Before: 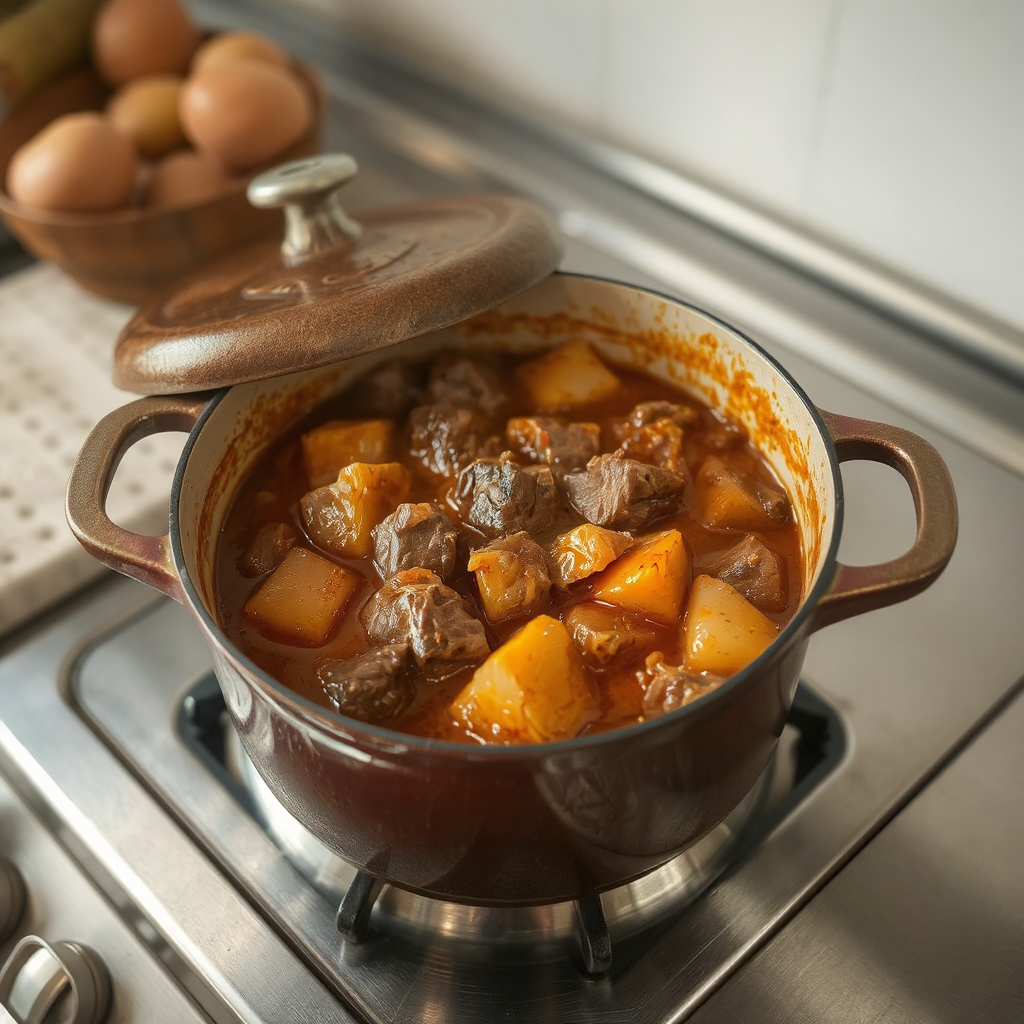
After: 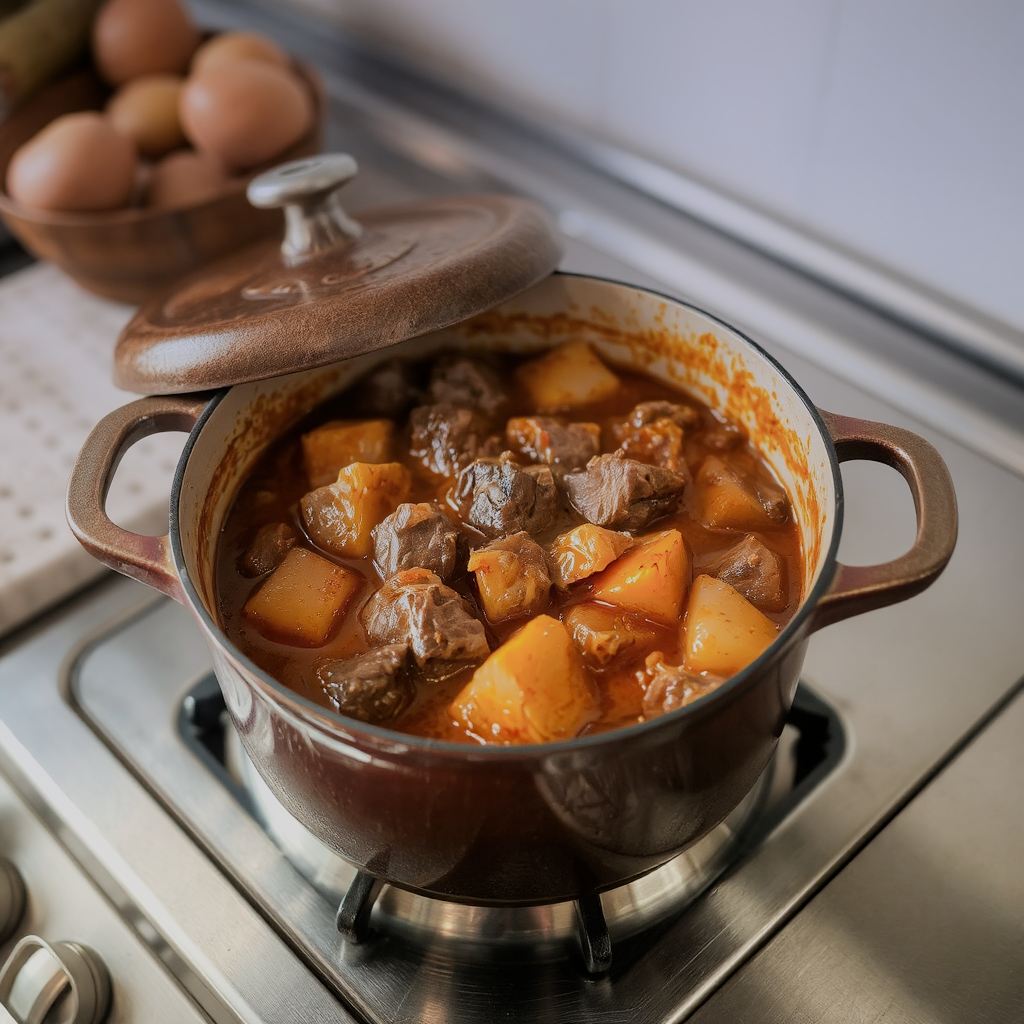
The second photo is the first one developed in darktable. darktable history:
exposure: black level correction 0.001, exposure 0.5 EV, compensate exposure bias true, compensate highlight preservation false
graduated density: hue 238.83°, saturation 50%
filmic rgb: black relative exposure -6.82 EV, white relative exposure 5.89 EV, hardness 2.71
